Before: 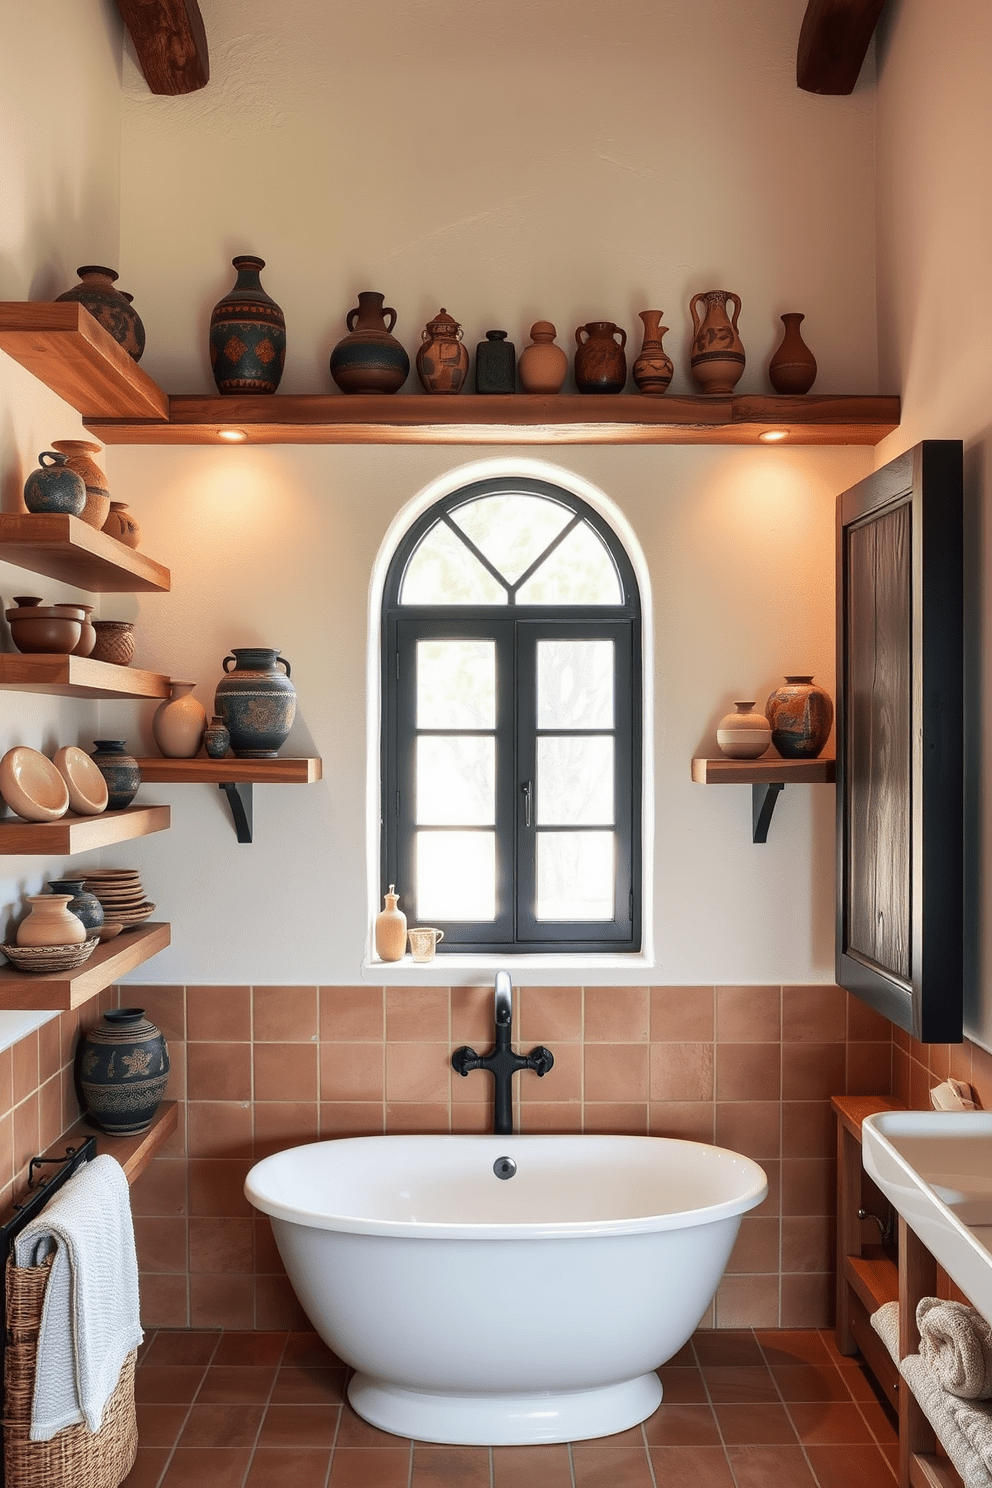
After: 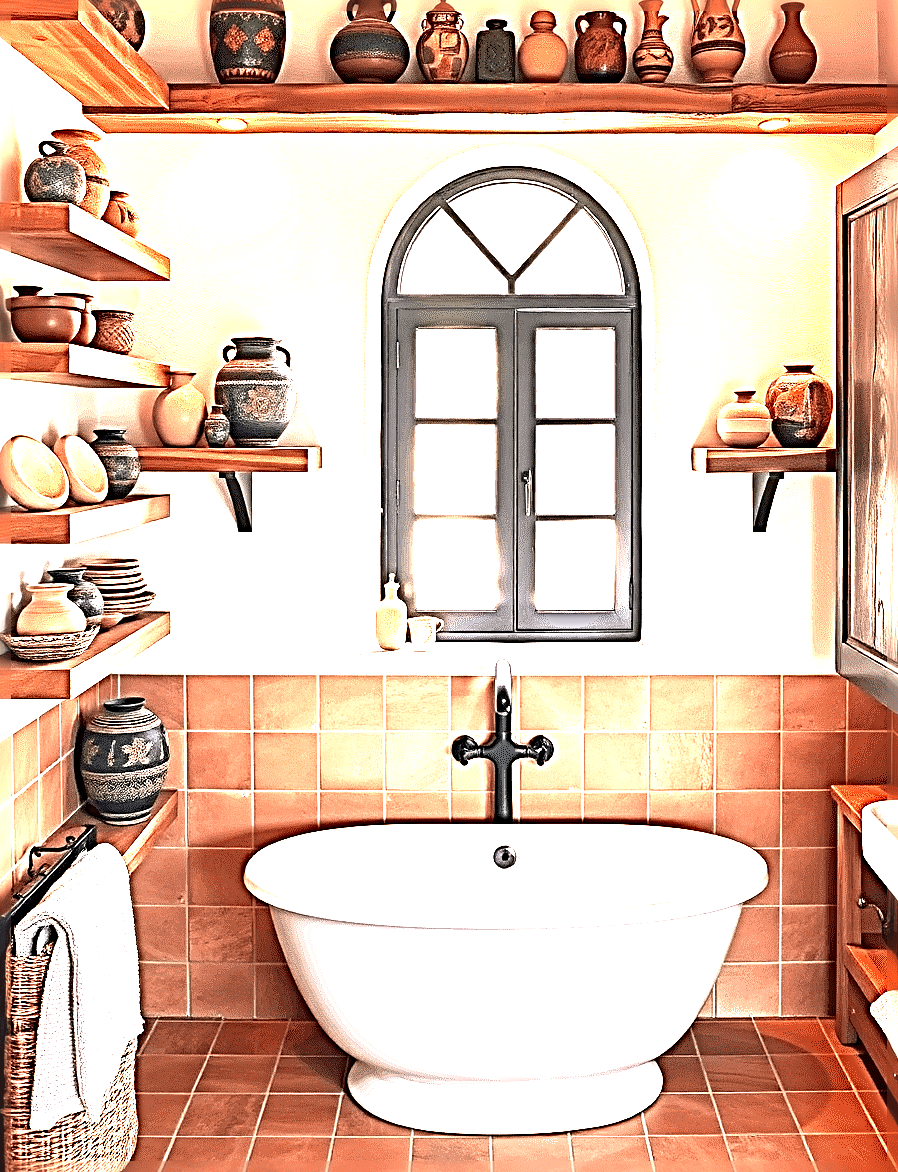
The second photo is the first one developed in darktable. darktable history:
exposure: exposure 2 EV, compensate exposure bias true, compensate highlight preservation false
white balance: red 1.127, blue 0.943
crop: top 20.916%, right 9.437%, bottom 0.316%
tone equalizer: on, module defaults
sharpen: radius 4.001, amount 2
